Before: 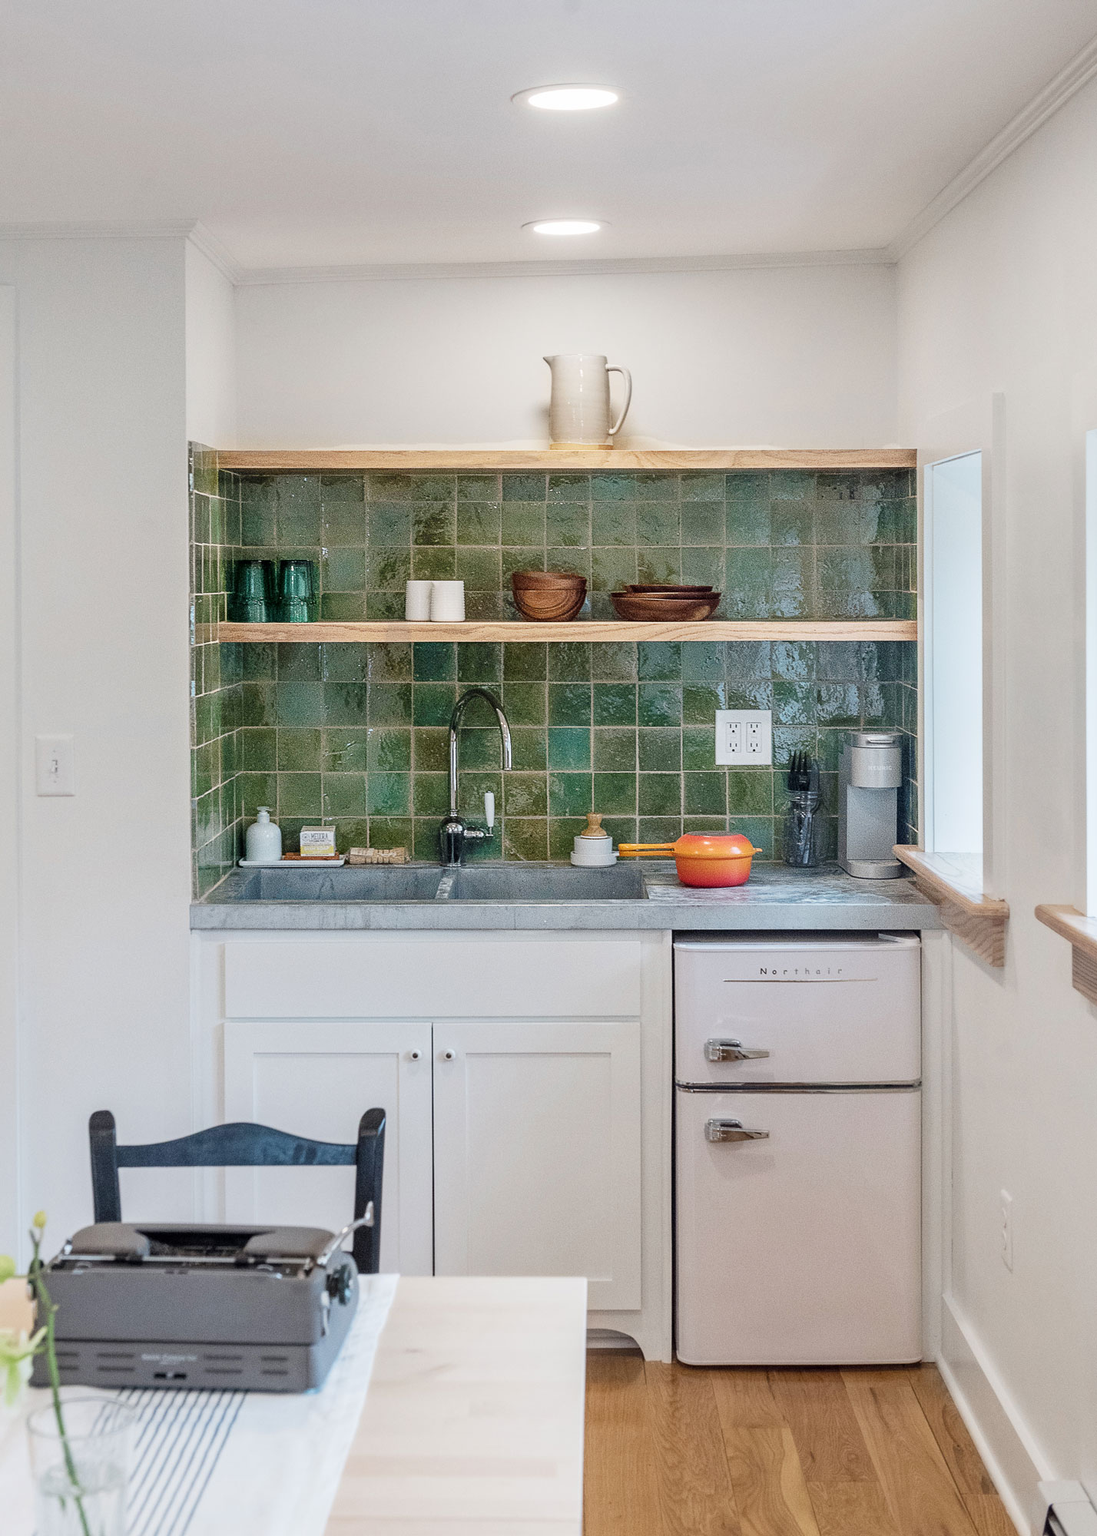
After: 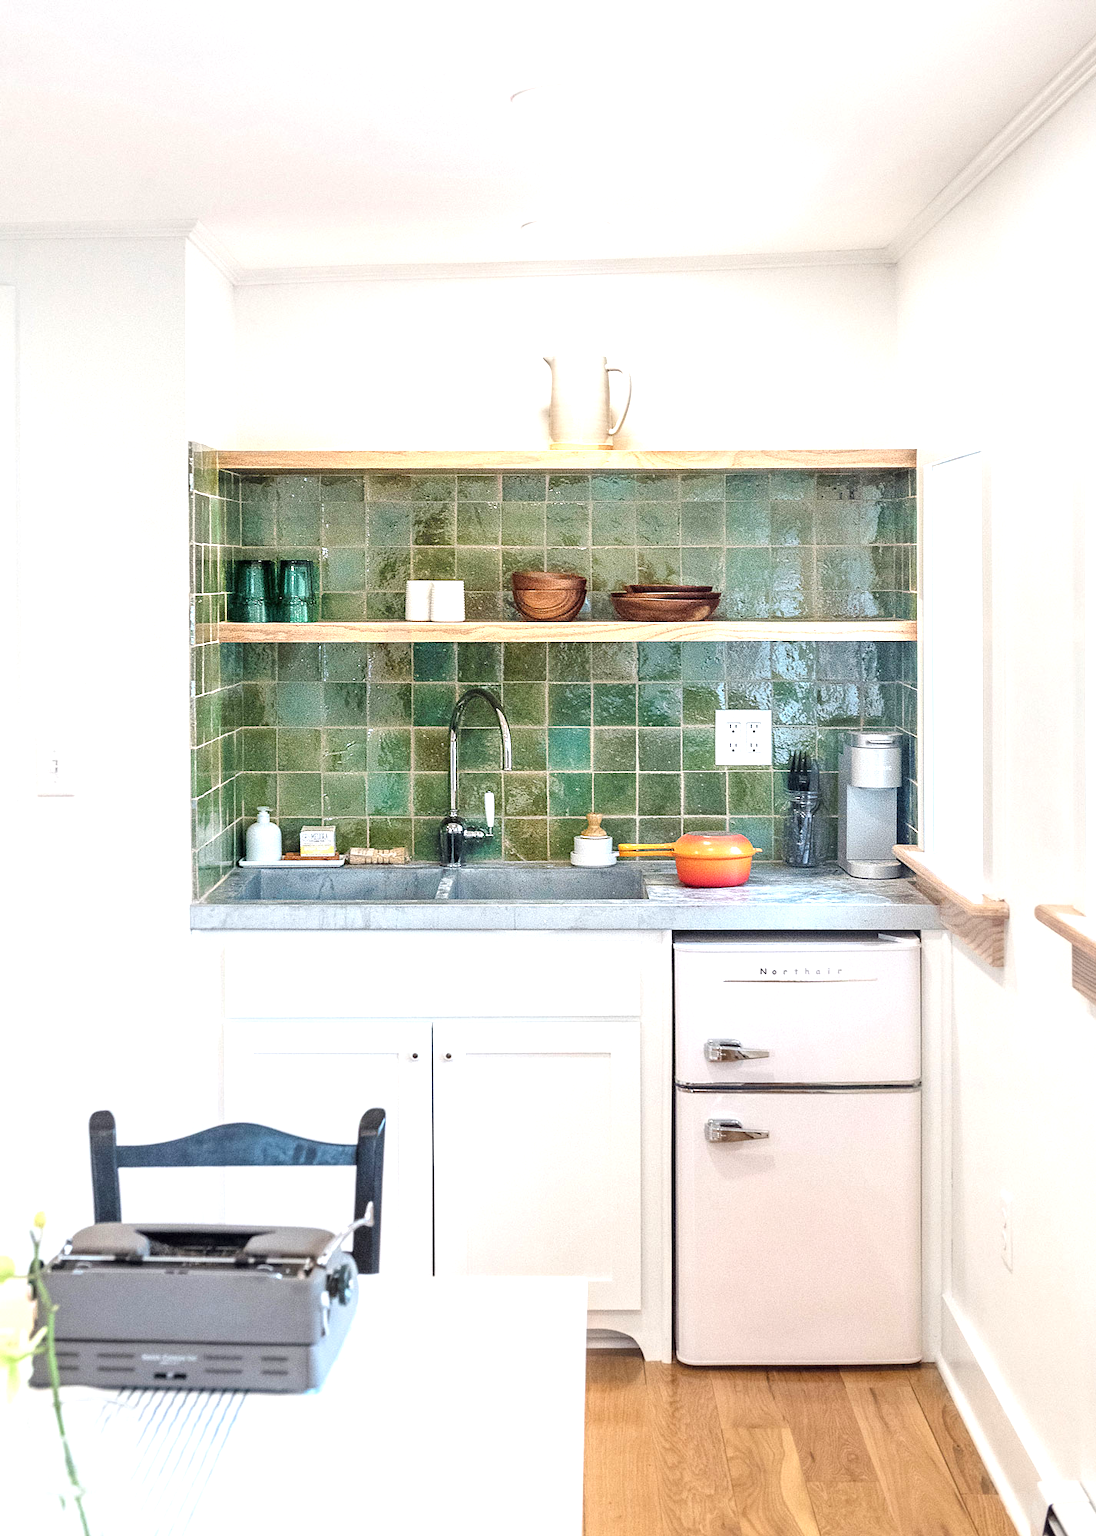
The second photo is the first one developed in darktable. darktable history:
exposure: black level correction 0, exposure 1.001 EV, compensate highlight preservation false
